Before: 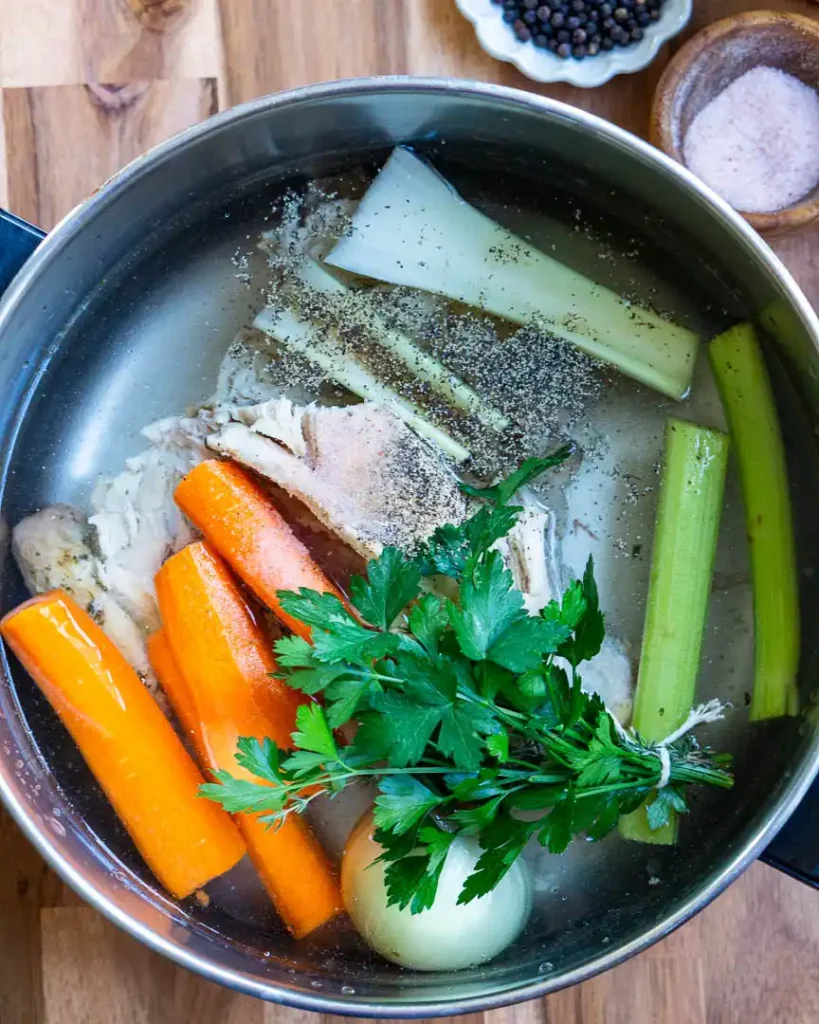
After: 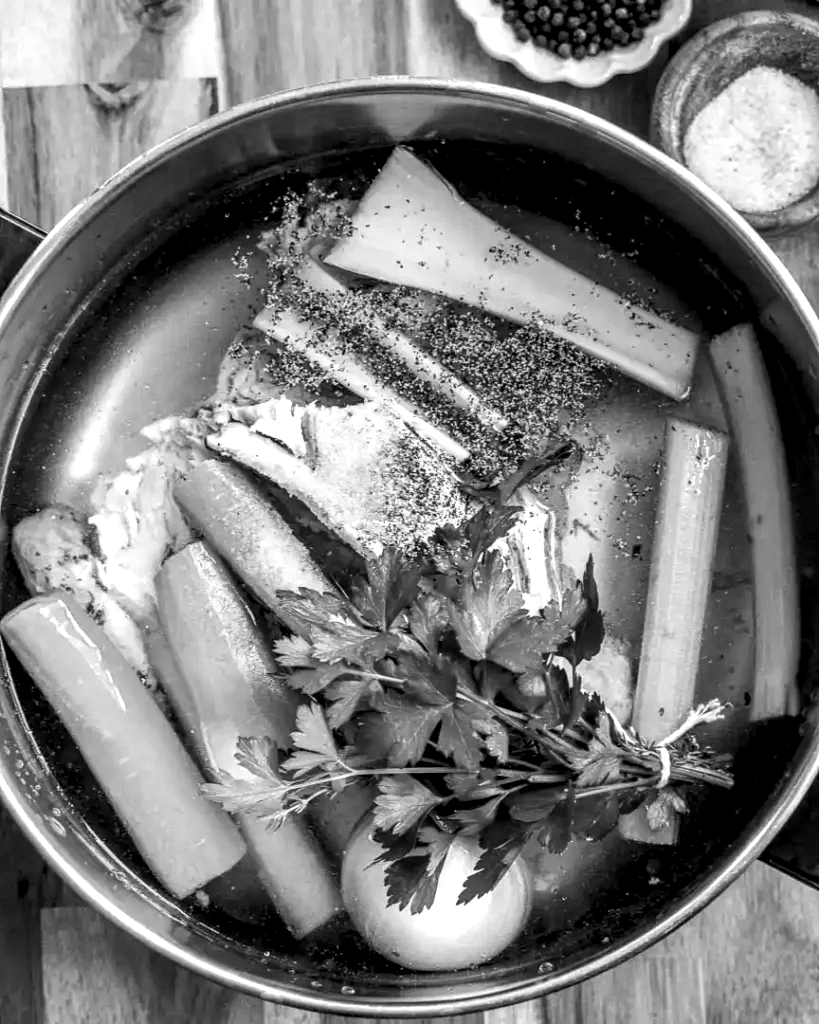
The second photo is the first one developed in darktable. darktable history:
local contrast: highlights 65%, shadows 54%, detail 169%, midtone range 0.514
monochrome: on, module defaults
